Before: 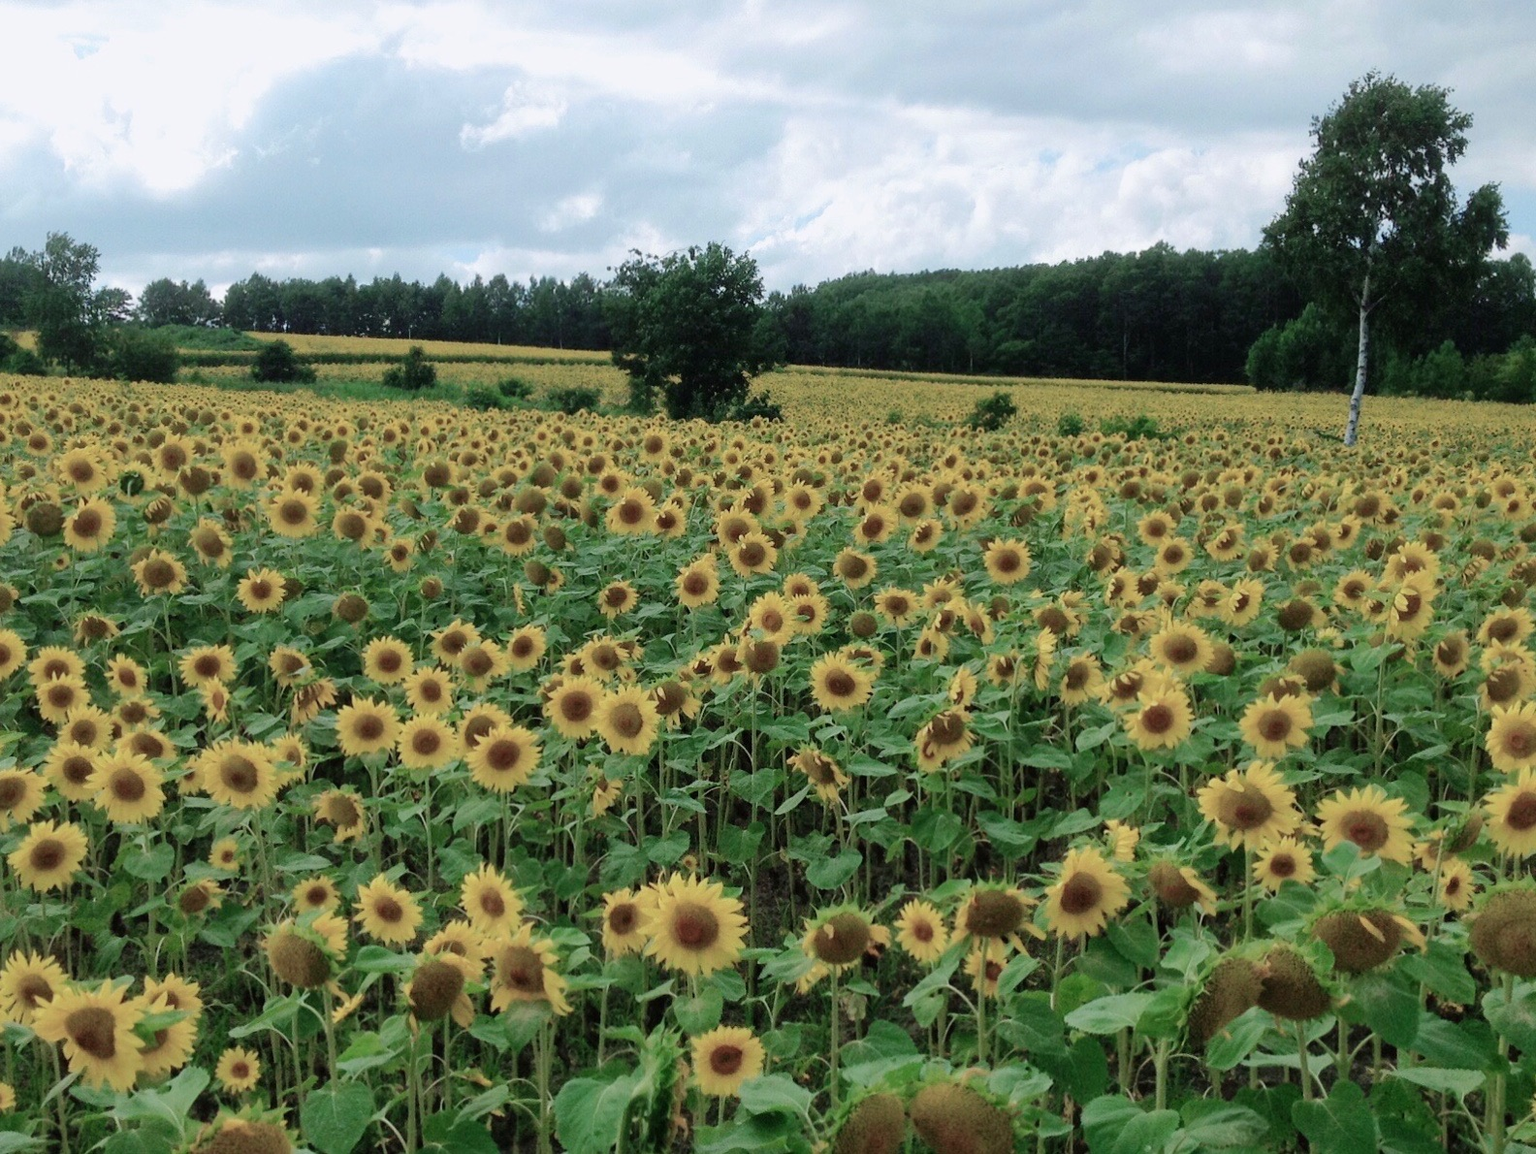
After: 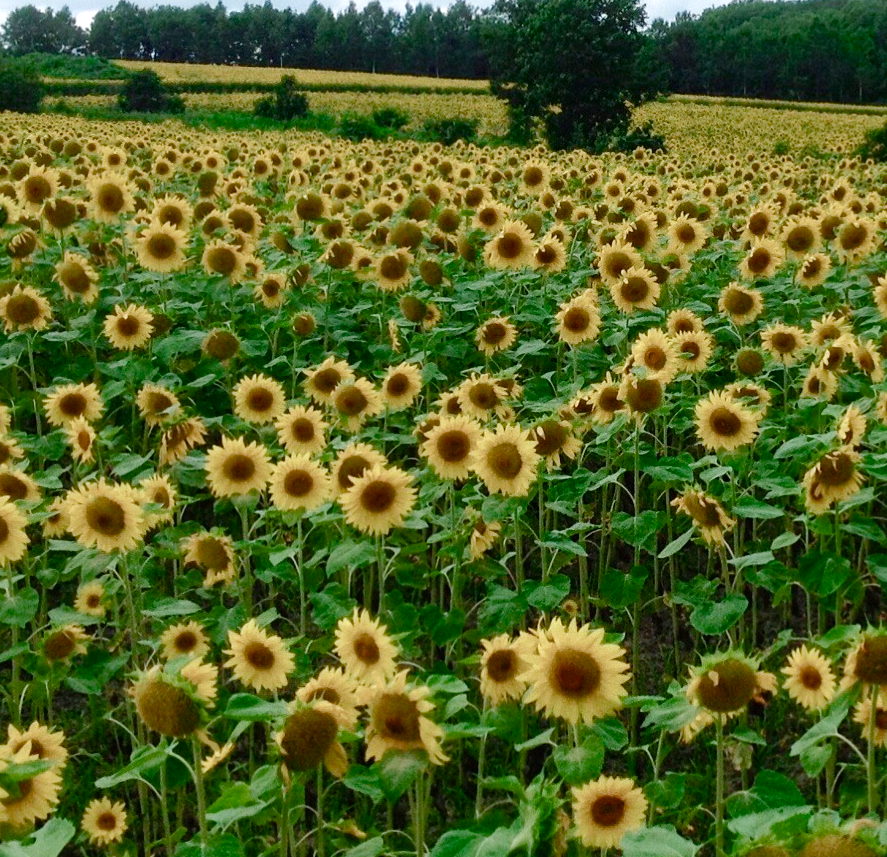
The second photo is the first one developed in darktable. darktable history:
crop: left 8.962%, top 23.718%, right 34.996%, bottom 4.229%
color balance rgb: highlights gain › luminance 17.746%, perceptual saturation grading › global saturation 0.696%, perceptual saturation grading › highlights -18.043%, perceptual saturation grading › mid-tones 32.665%, perceptual saturation grading › shadows 50.263%, perceptual brilliance grading › global brilliance 3.021%, global vibrance 10.395%, saturation formula JzAzBz (2021)
